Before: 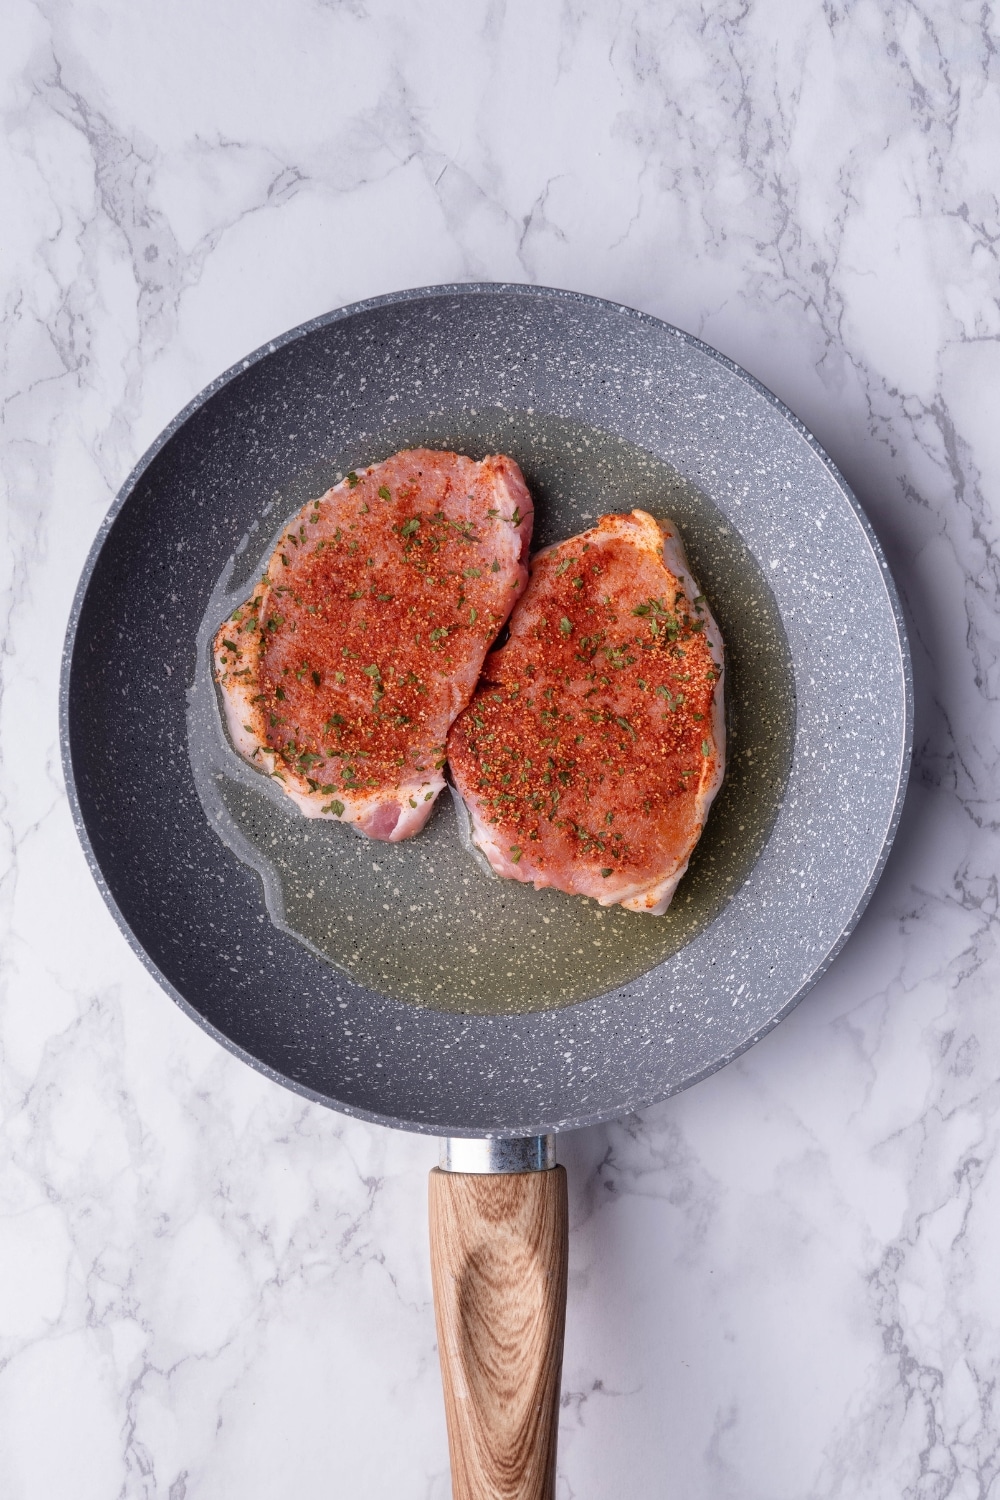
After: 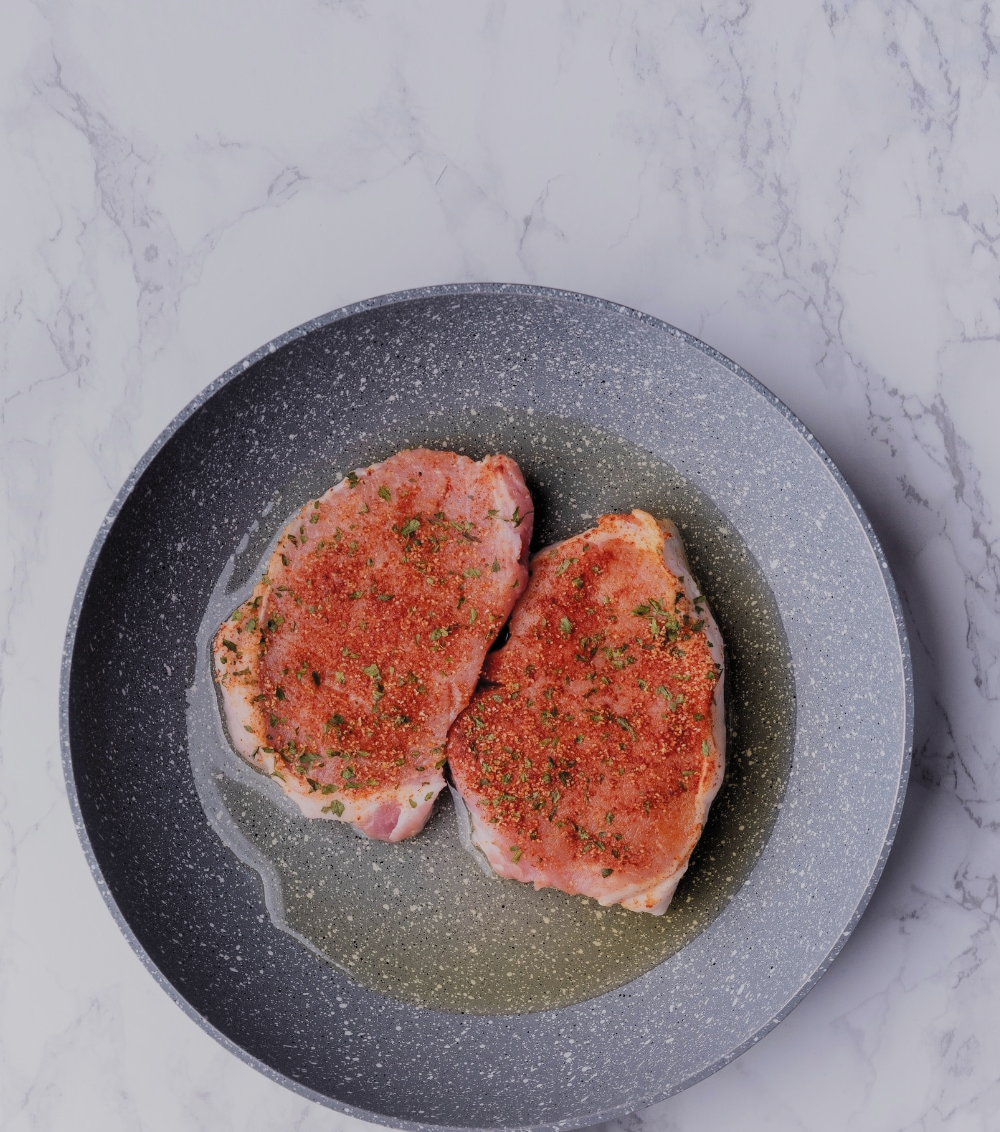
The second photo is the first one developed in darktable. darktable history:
crop: bottom 24.5%
filmic rgb: black relative exposure -6.12 EV, white relative exposure 6.95 EV, hardness 2.28, color science v5 (2021), contrast in shadows safe, contrast in highlights safe
shadows and highlights: shadows -1.65, highlights 41.1
